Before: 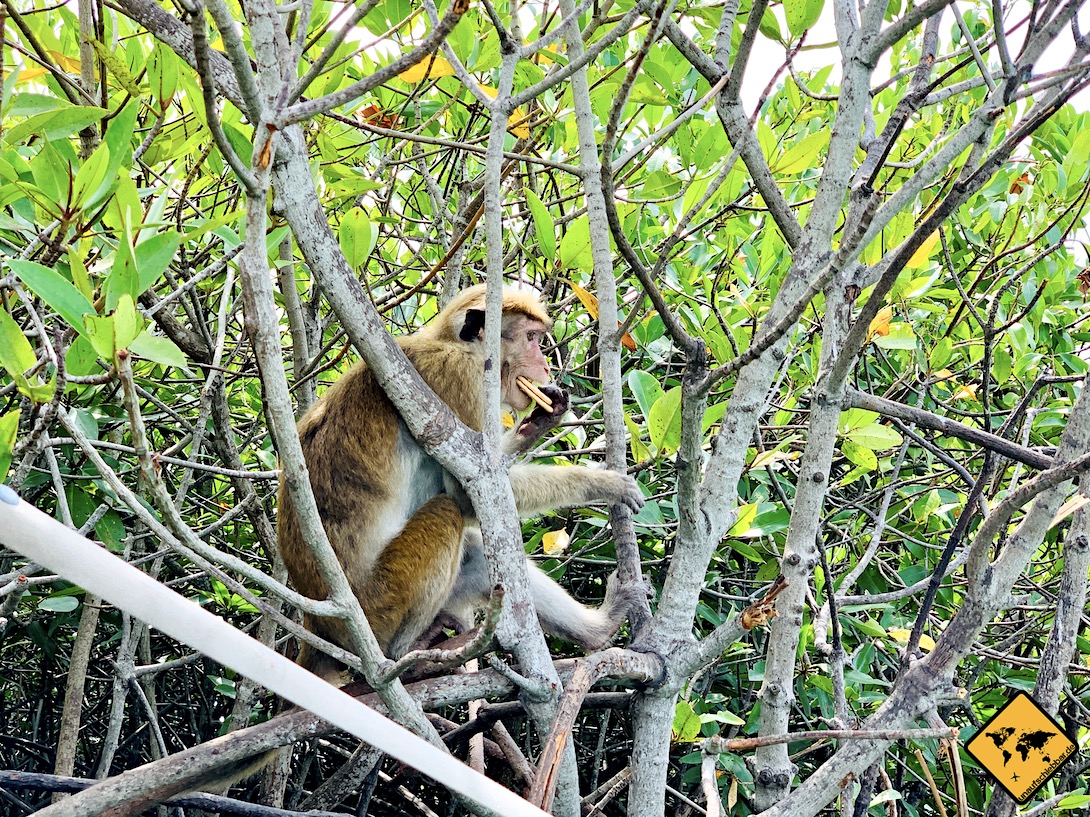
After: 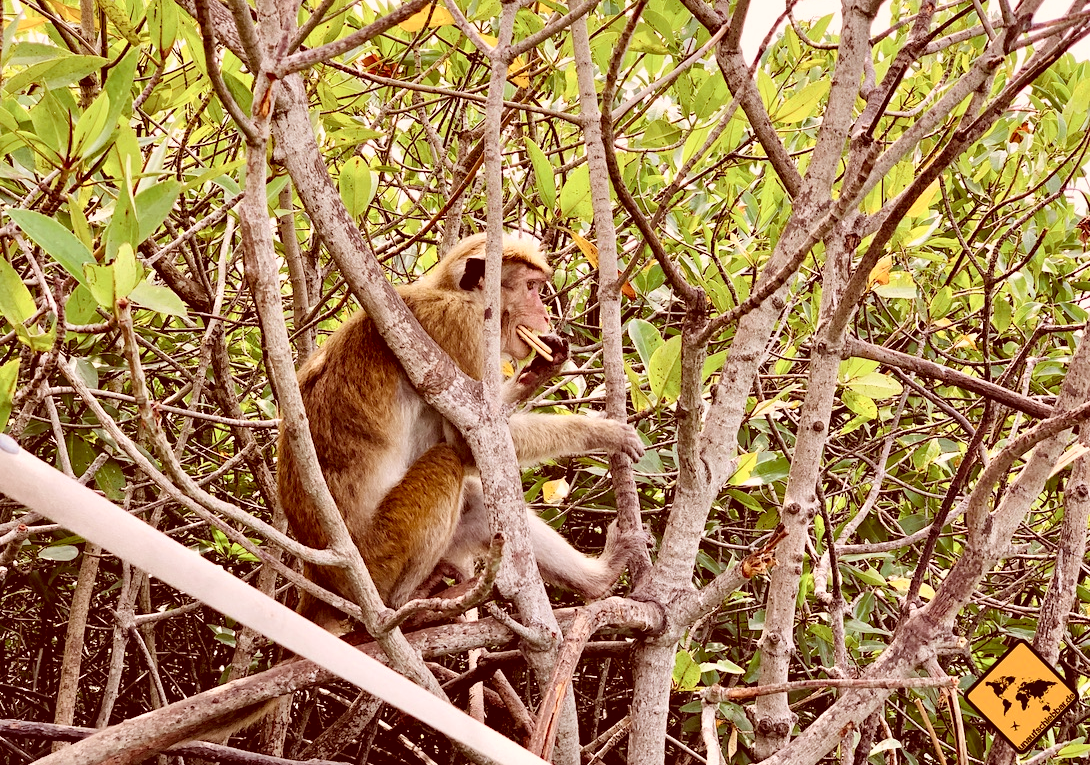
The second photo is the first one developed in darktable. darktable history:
color correction: highlights a* 9.03, highlights b* 8.71, shadows a* 40, shadows b* 40, saturation 0.8
crop and rotate: top 6.25%
shadows and highlights: highlights color adjustment 0%, low approximation 0.01, soften with gaussian
